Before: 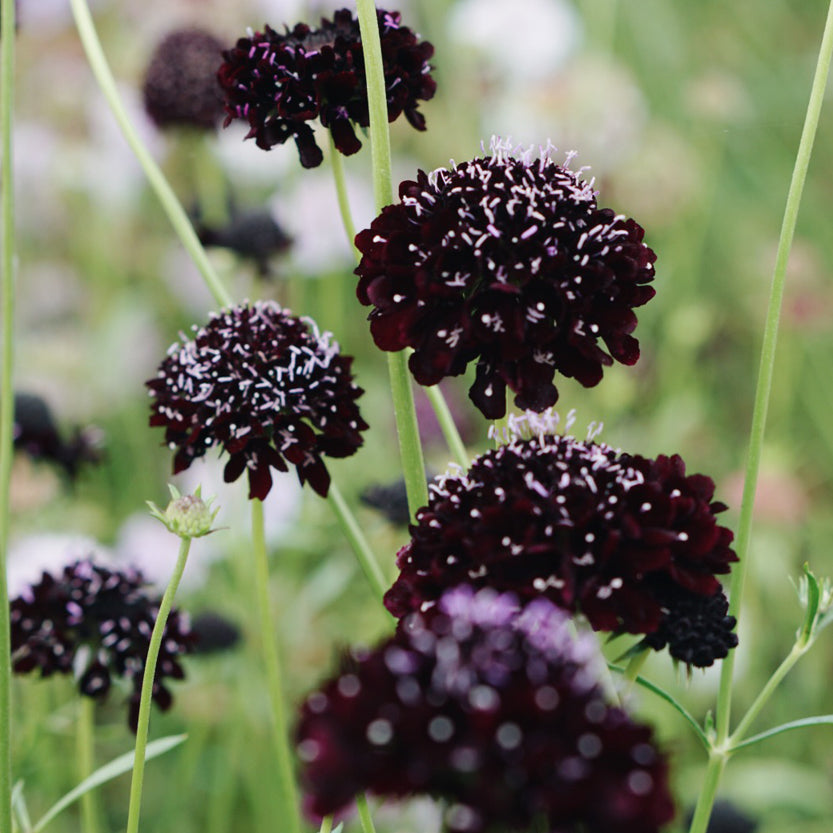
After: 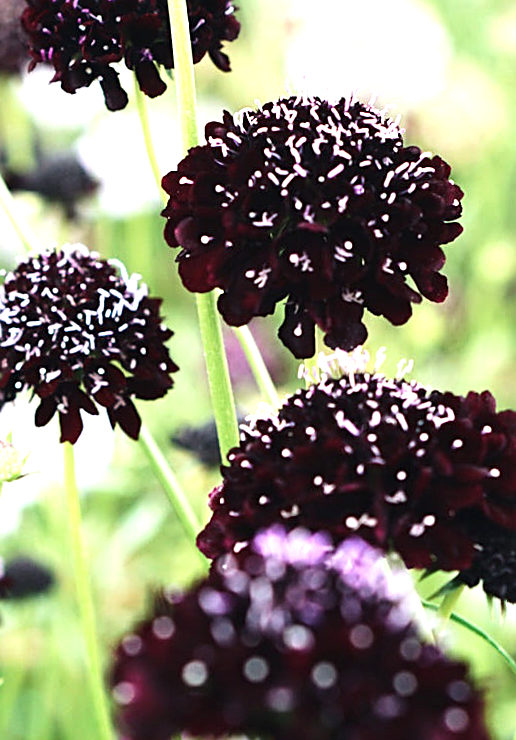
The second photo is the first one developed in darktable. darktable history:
crop and rotate: left 22.918%, top 5.629%, right 14.711%, bottom 2.247%
sharpen: on, module defaults
exposure: black level correction 0, exposure 1 EV, compensate exposure bias true, compensate highlight preservation false
rotate and perspective: rotation -1°, crop left 0.011, crop right 0.989, crop top 0.025, crop bottom 0.975
tone equalizer: -8 EV -0.417 EV, -7 EV -0.389 EV, -6 EV -0.333 EV, -5 EV -0.222 EV, -3 EV 0.222 EV, -2 EV 0.333 EV, -1 EV 0.389 EV, +0 EV 0.417 EV, edges refinement/feathering 500, mask exposure compensation -1.57 EV, preserve details no
